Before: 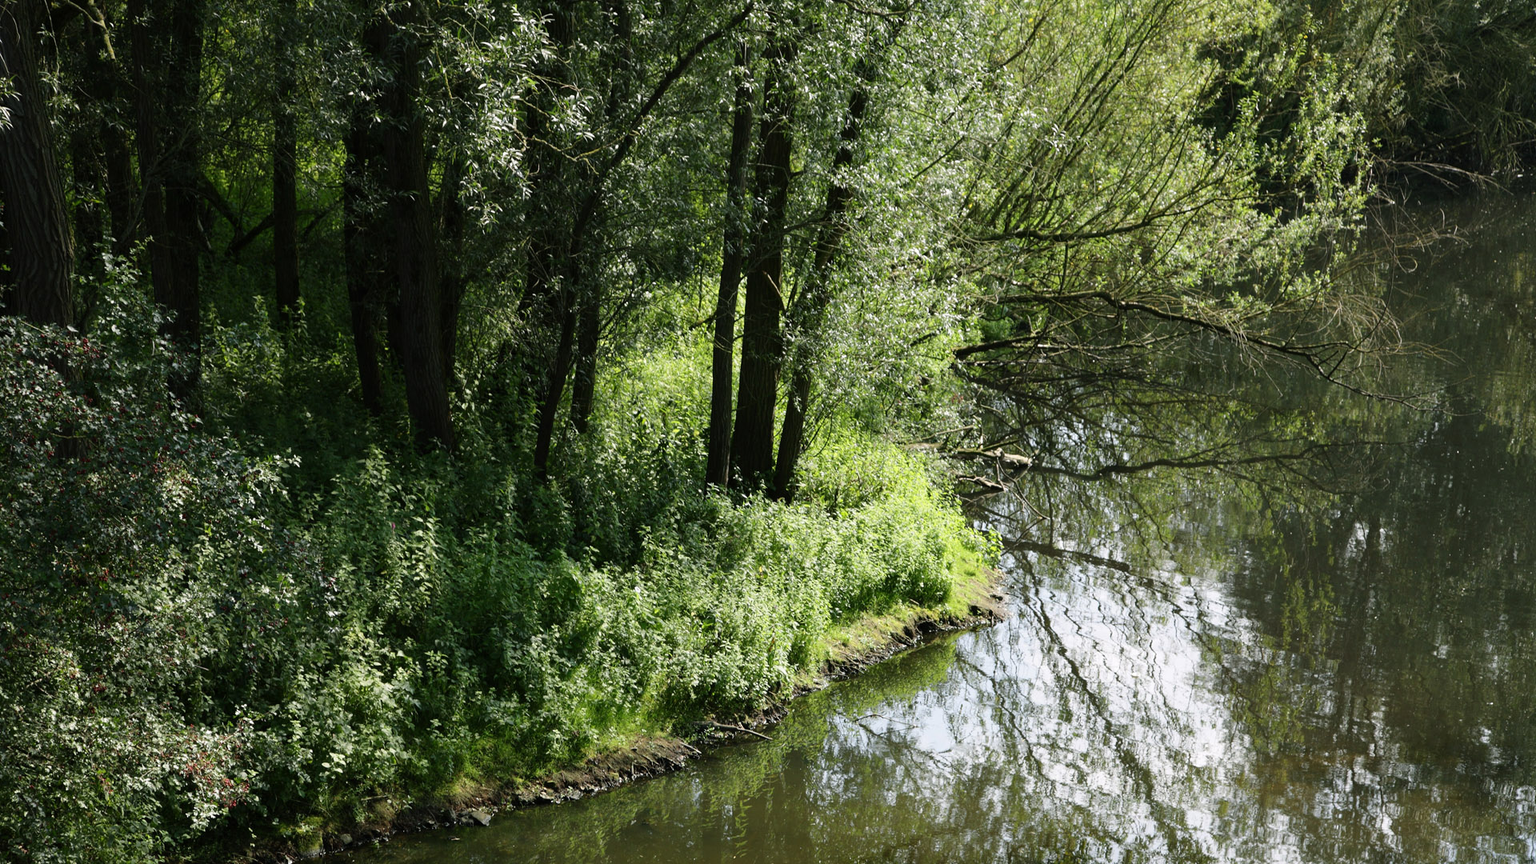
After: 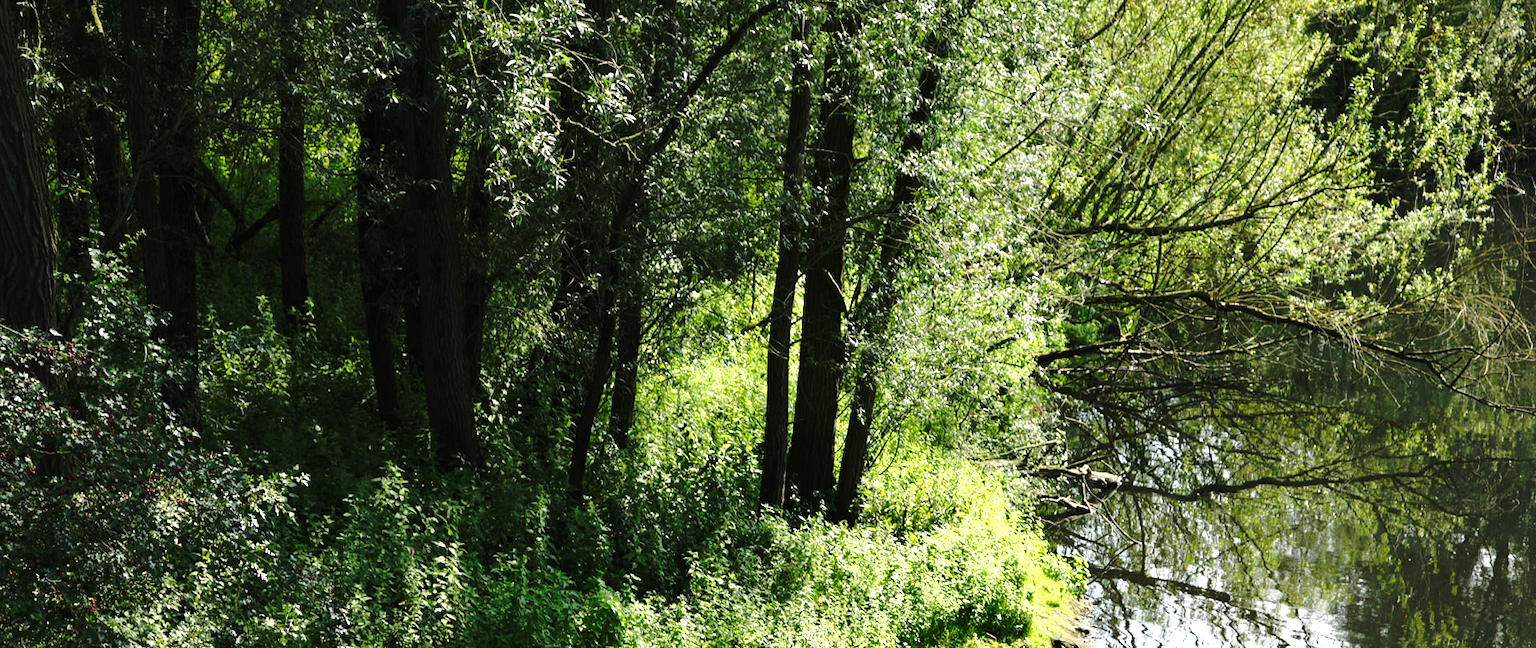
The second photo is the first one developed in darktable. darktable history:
crop: left 1.509%, top 3.452%, right 7.696%, bottom 28.452%
base curve: curves: ch0 [(0, 0) (0.073, 0.04) (0.157, 0.139) (0.492, 0.492) (0.758, 0.758) (1, 1)], preserve colors none
exposure: black level correction 0, exposure 0.7 EV, compensate exposure bias true, compensate highlight preservation false
shadows and highlights: shadows 22.7, highlights -48.71, soften with gaussian
